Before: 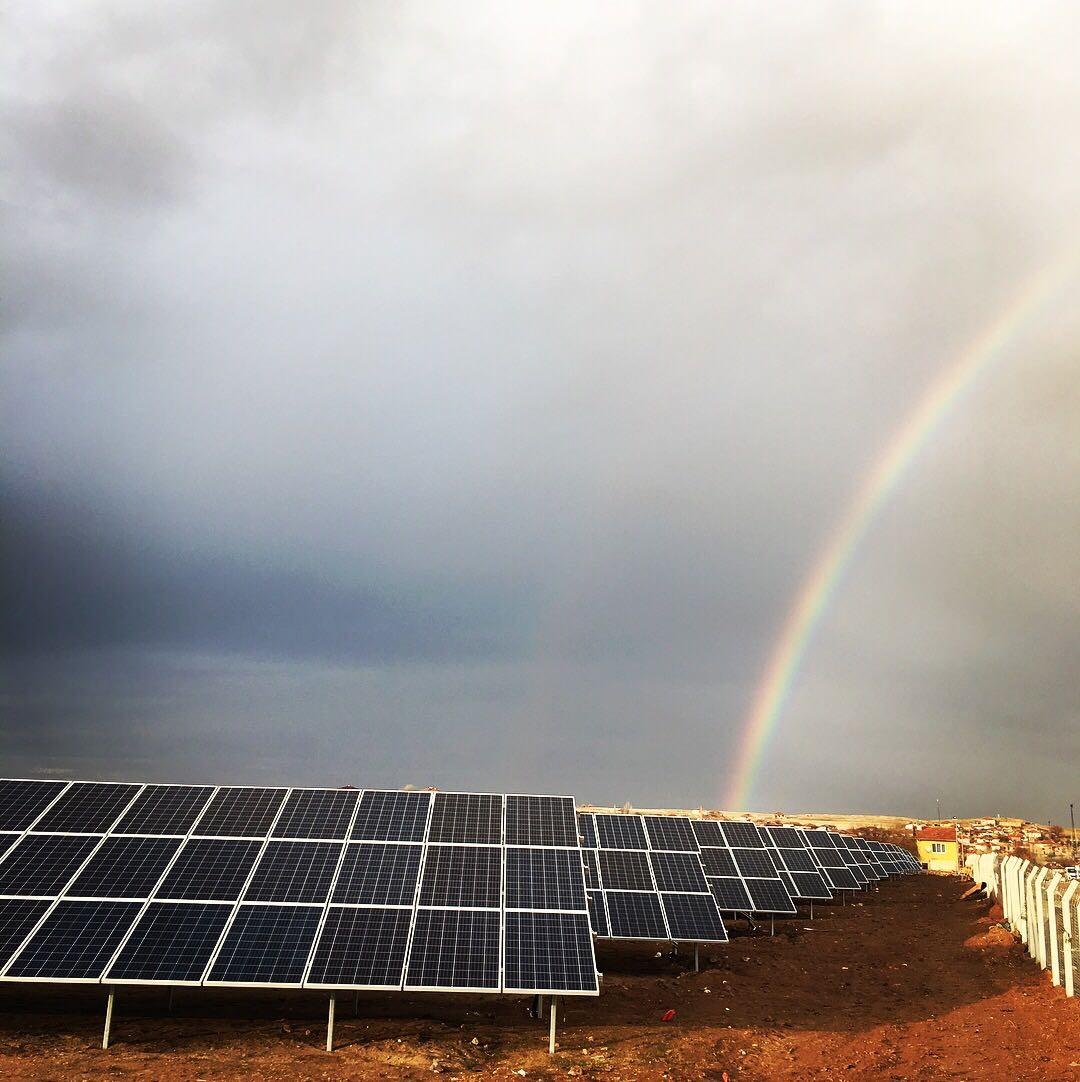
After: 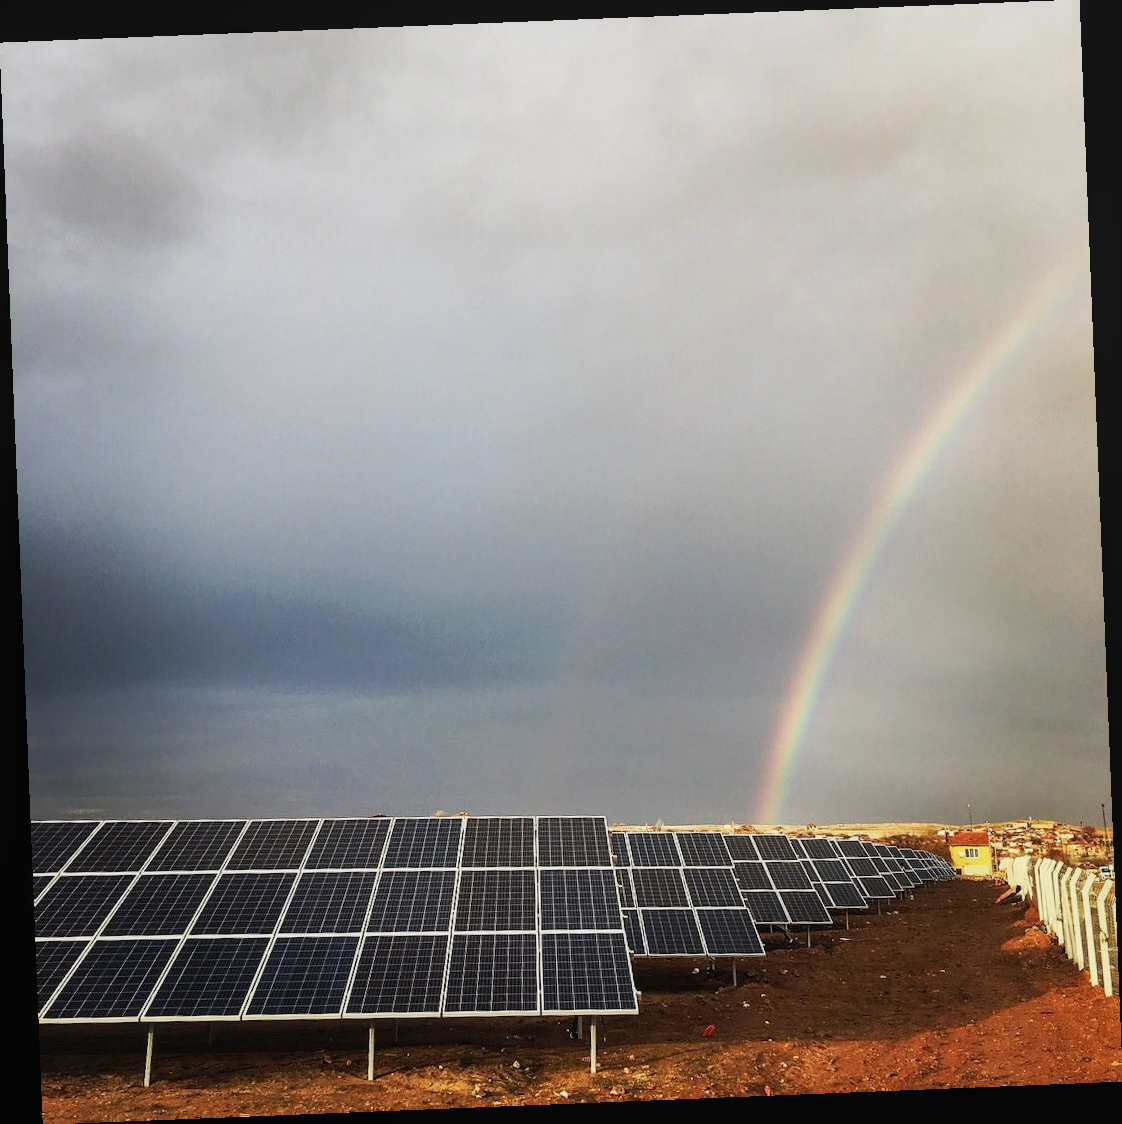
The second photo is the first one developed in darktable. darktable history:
local contrast: detail 110%
rotate and perspective: rotation -2.29°, automatic cropping off
